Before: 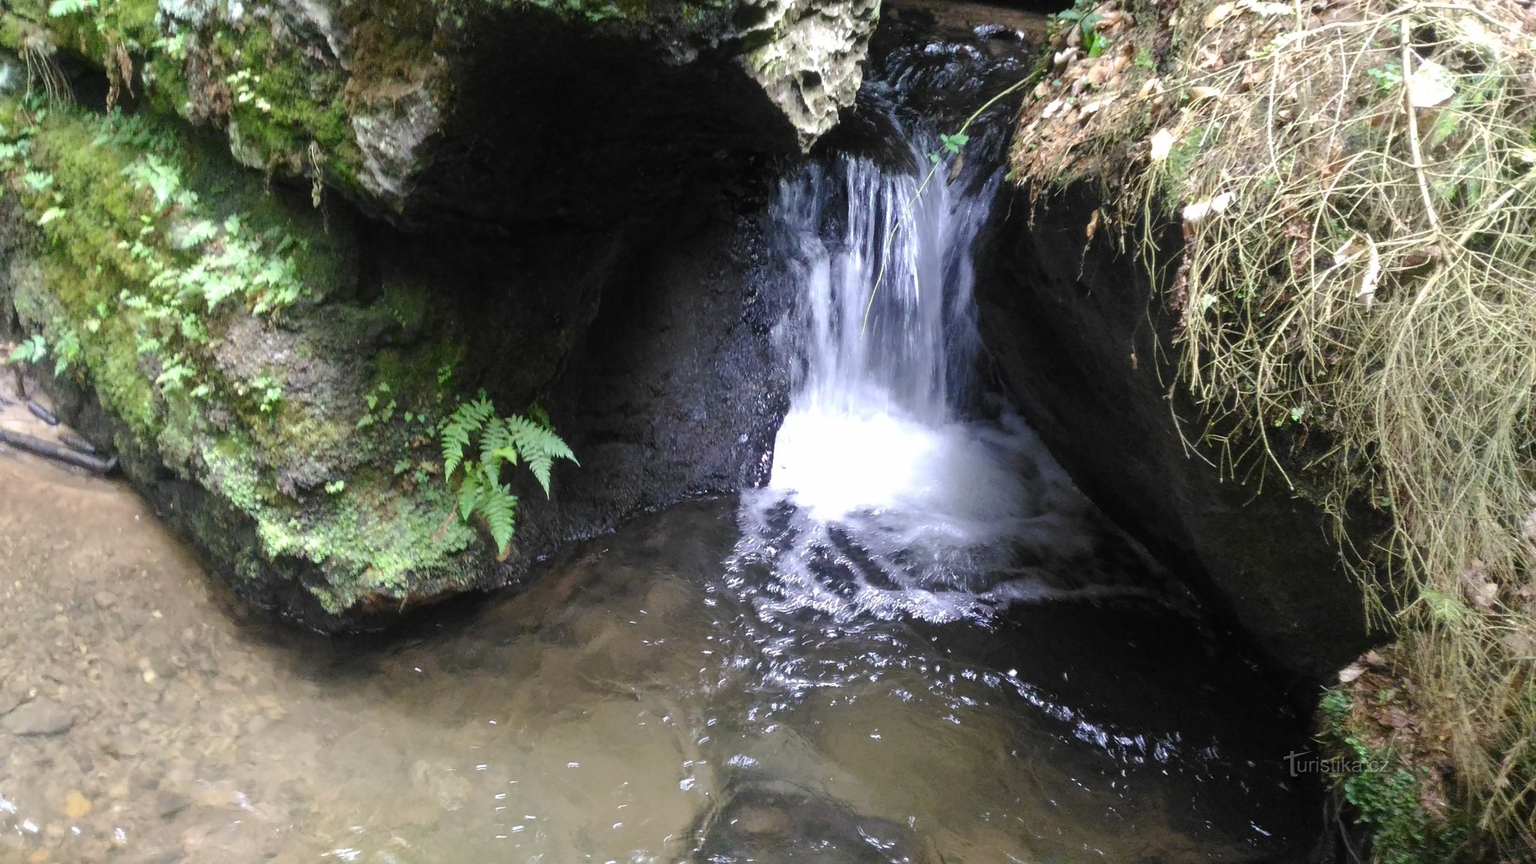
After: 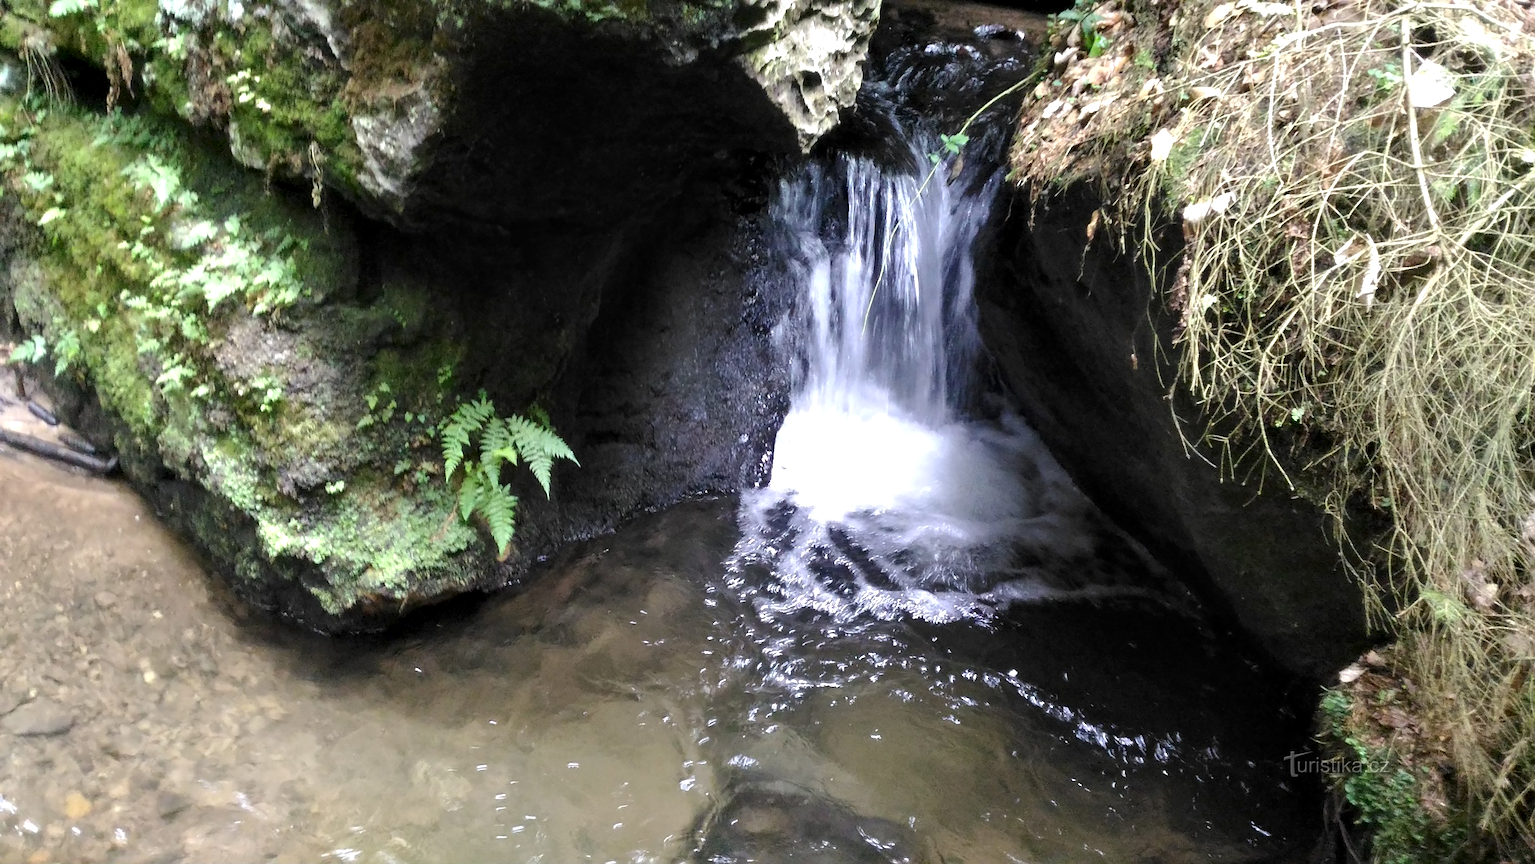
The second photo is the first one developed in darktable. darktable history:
contrast equalizer: y [[0.439, 0.44, 0.442, 0.457, 0.493, 0.498], [0.5 ×6], [0.5 ×6], [0 ×6], [0 ×6]], mix -0.995
sharpen: amount 0.206
